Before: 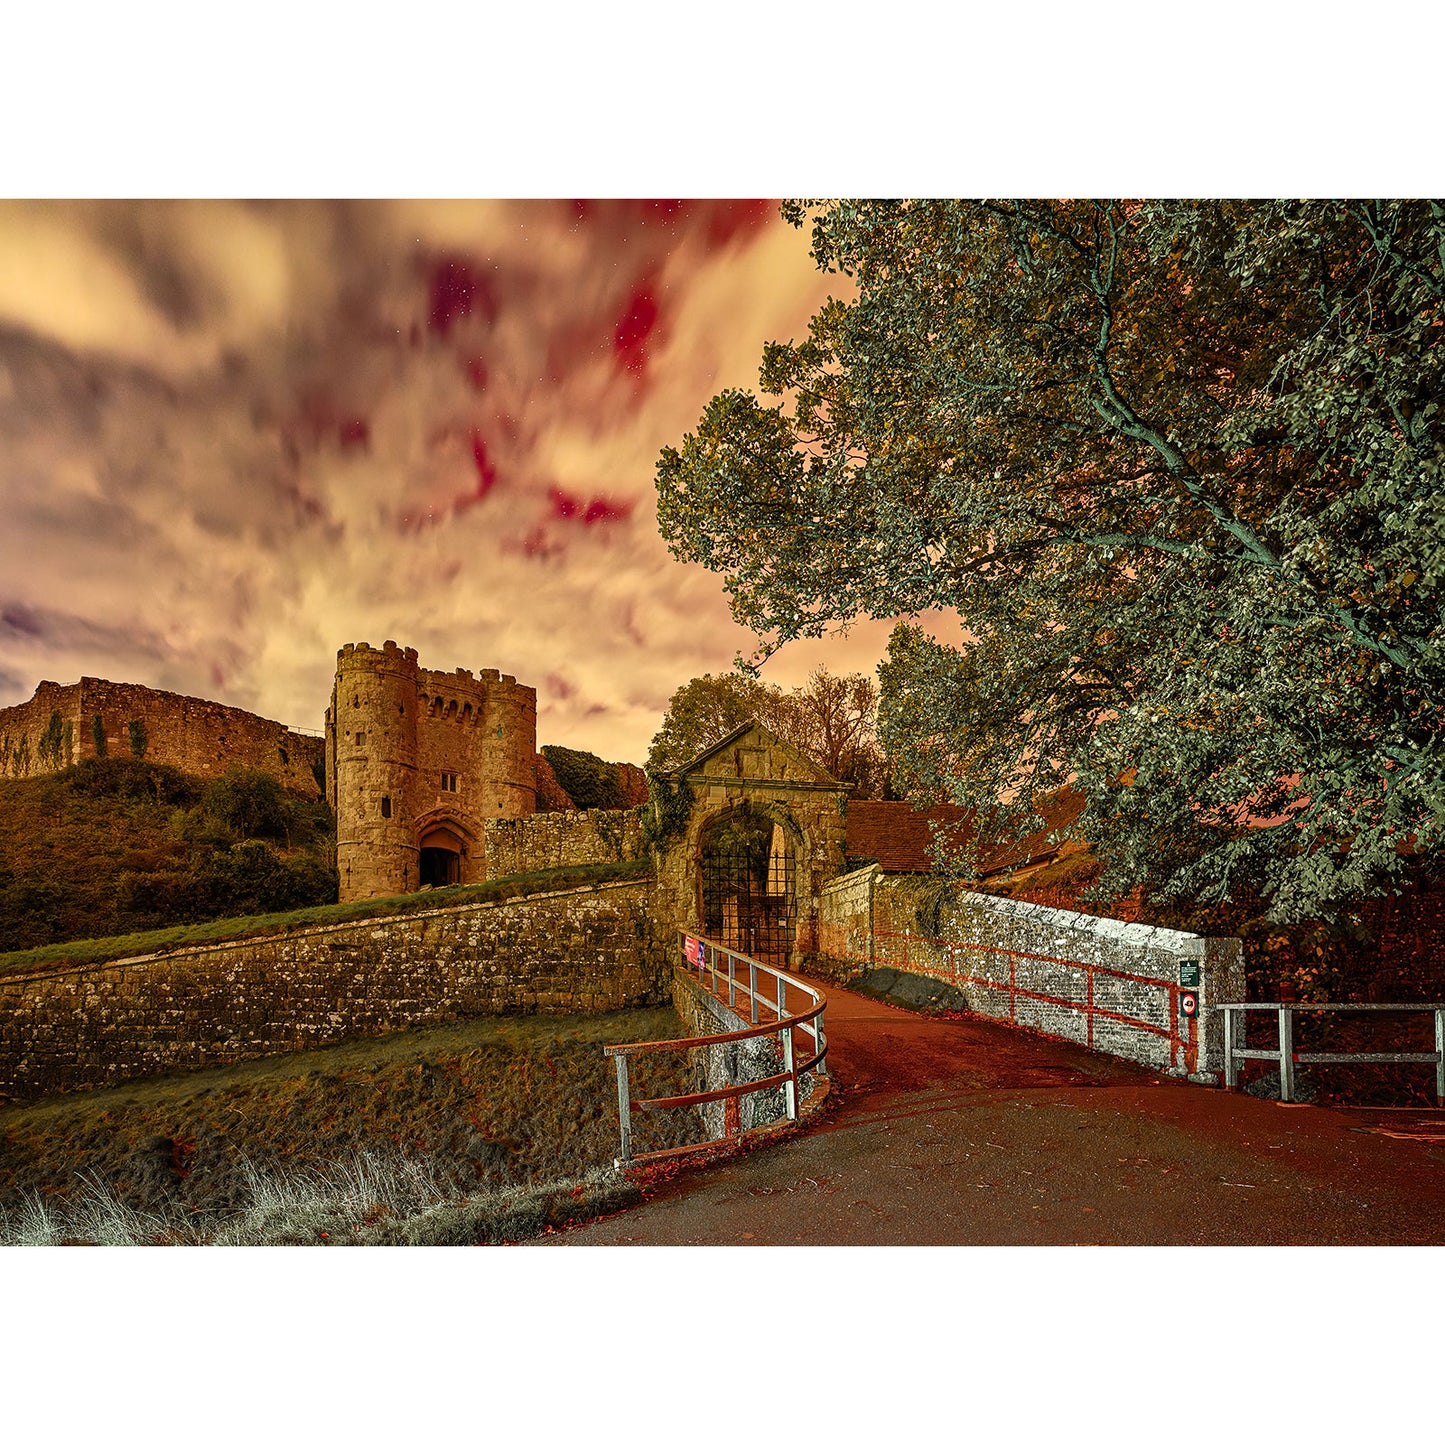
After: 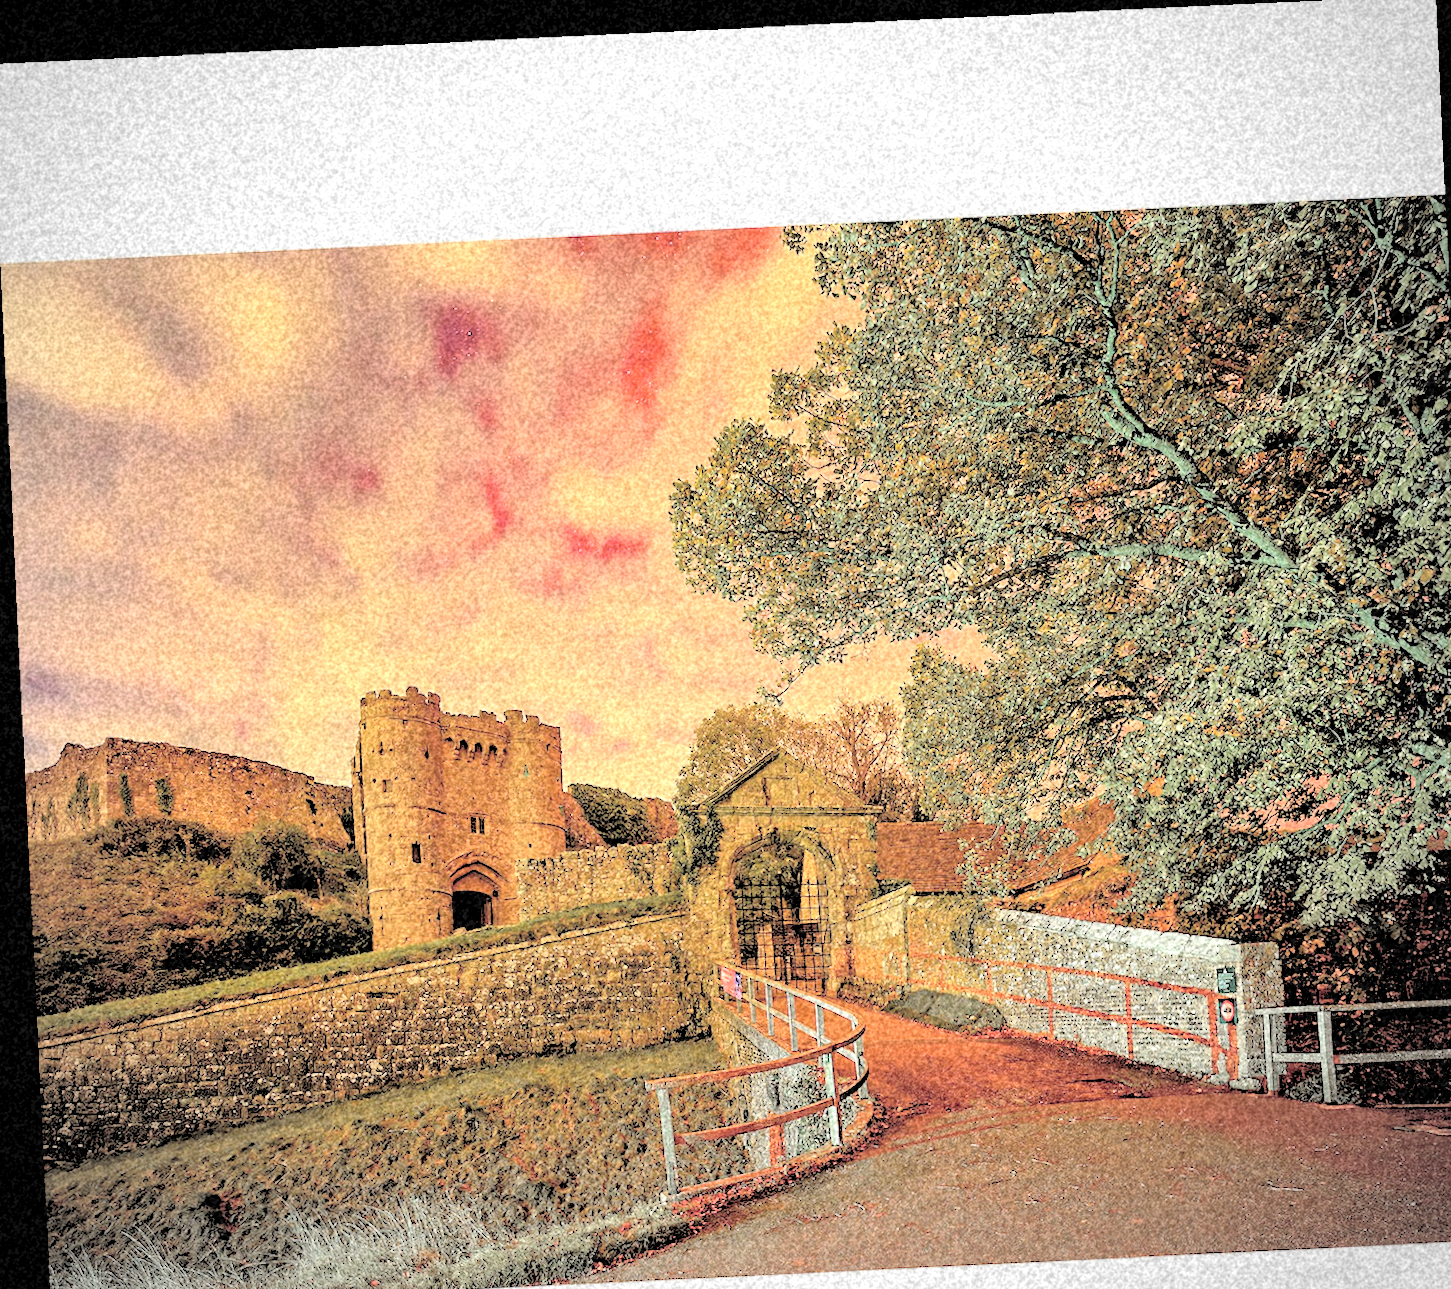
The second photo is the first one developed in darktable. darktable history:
crop and rotate: angle 0.2°, left 0.275%, right 3.127%, bottom 14.18%
exposure: black level correction 0.007, compensate highlight preservation false
rotate and perspective: rotation -2.56°, automatic cropping off
grain: coarseness 46.9 ISO, strength 50.21%, mid-tones bias 0%
vignetting: fall-off radius 45%, brightness -0.33
contrast brightness saturation: brightness 1
